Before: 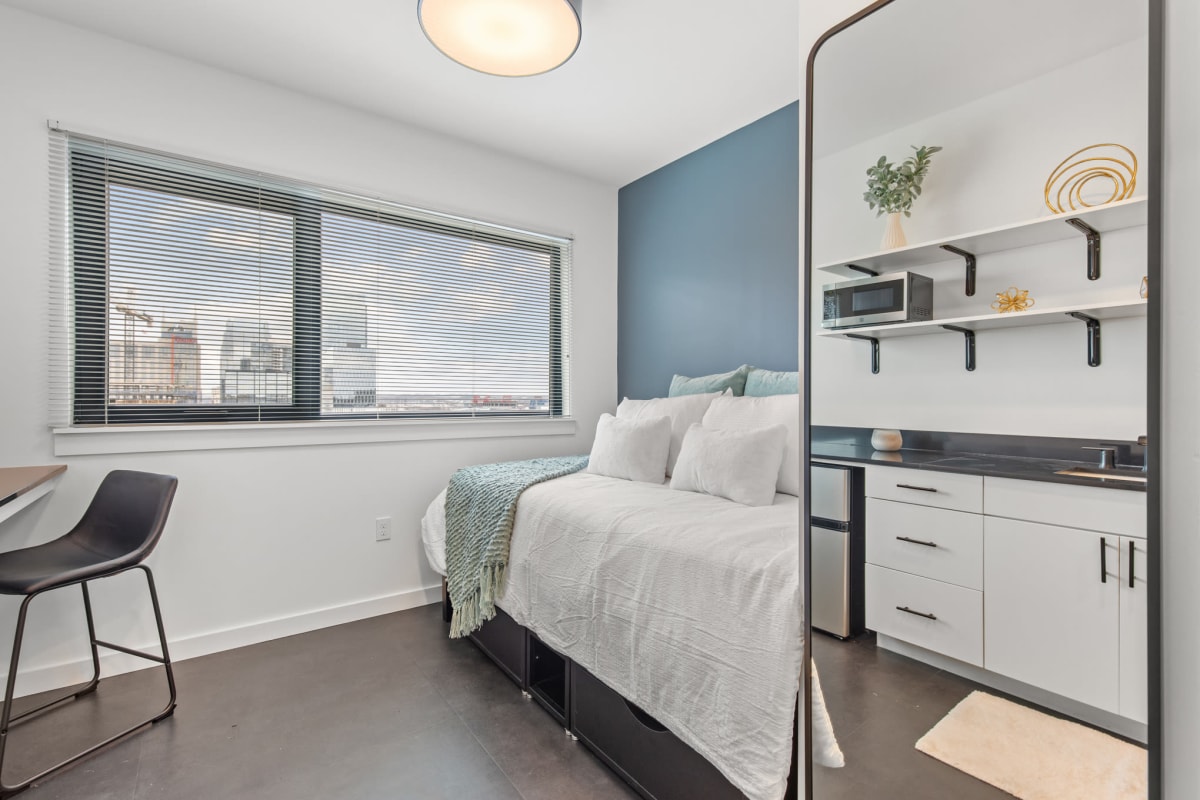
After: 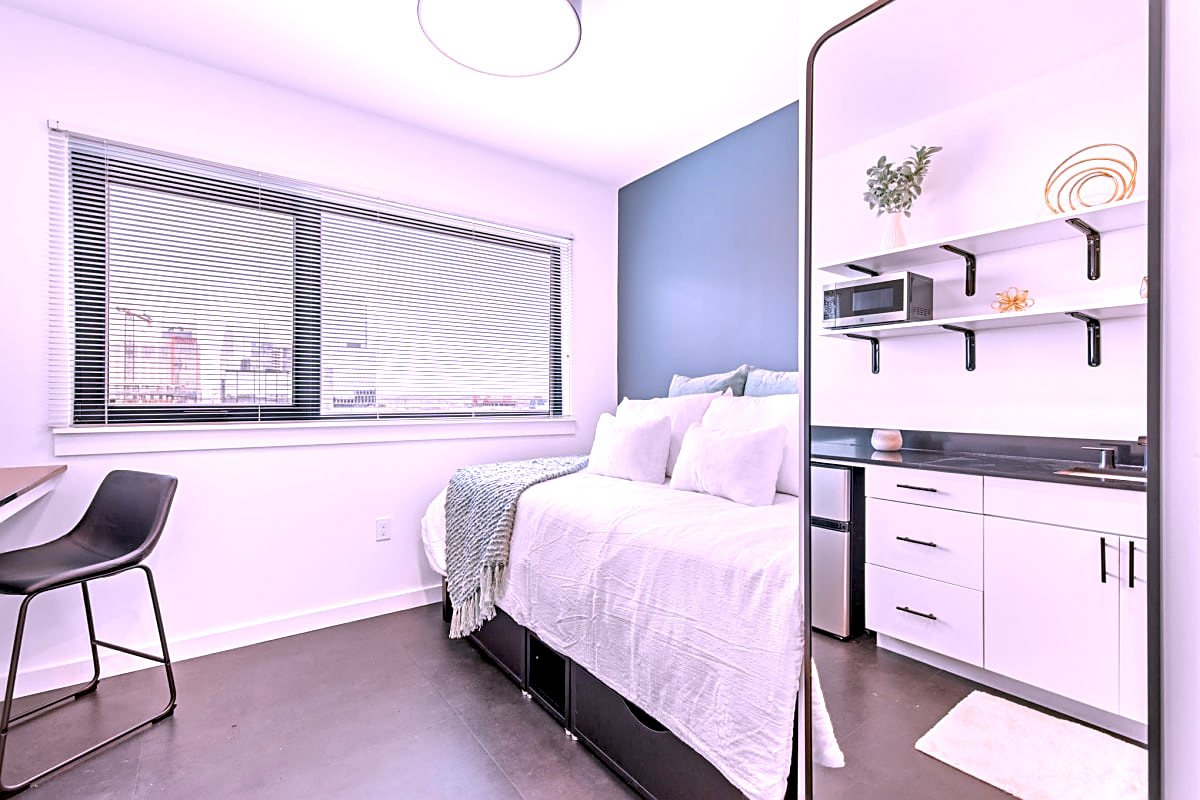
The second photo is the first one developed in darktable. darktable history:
color correction: highlights a* 15.71, highlights b* -20.44
exposure: black level correction 0.012, exposure 0.703 EV, compensate highlight preservation false
sharpen: on, module defaults
tone equalizer: smoothing diameter 24.96%, edges refinement/feathering 14.98, preserve details guided filter
